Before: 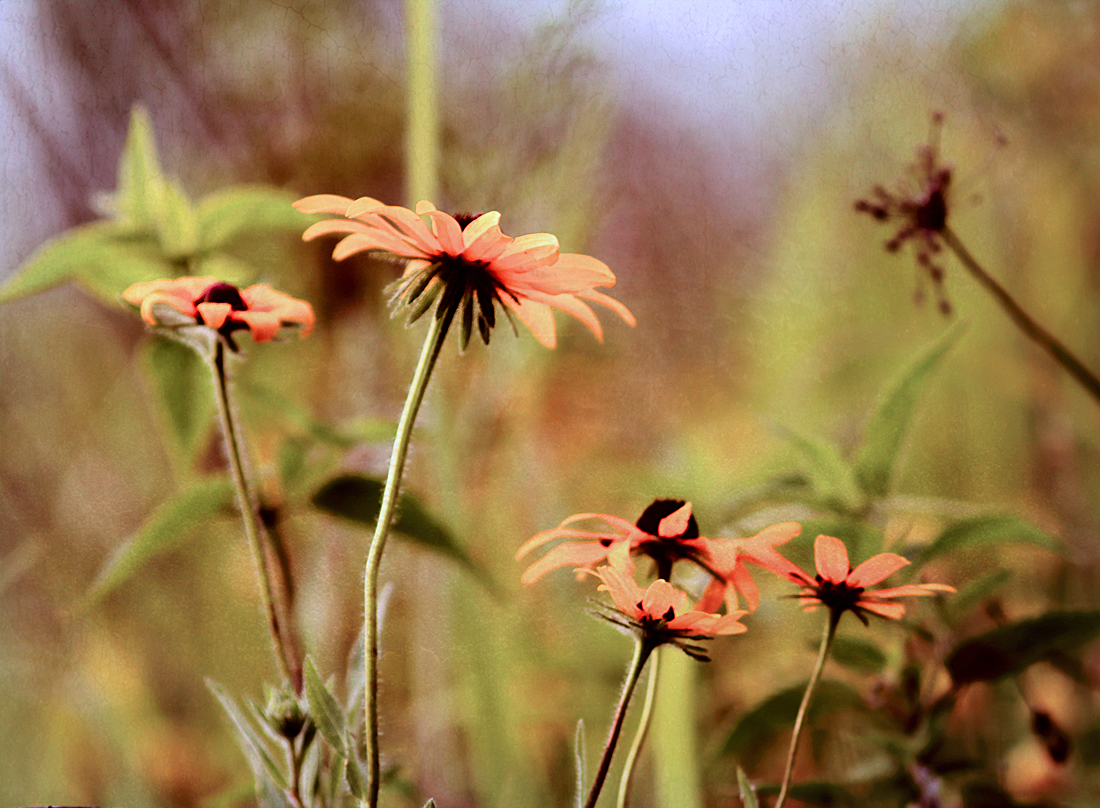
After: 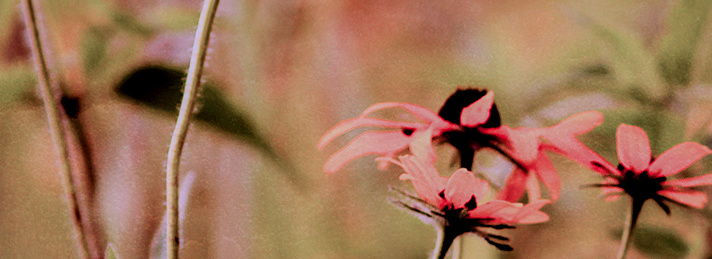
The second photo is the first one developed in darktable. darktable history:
crop: left 18.054%, top 50.98%, right 17.18%, bottom 16.935%
local contrast: on, module defaults
shadows and highlights: on, module defaults
color correction: highlights a* 15.36, highlights b* -20.21
filmic rgb: black relative exposure -6.97 EV, white relative exposure 5.63 EV, threshold 5.95 EV, hardness 2.86, enable highlight reconstruction true
